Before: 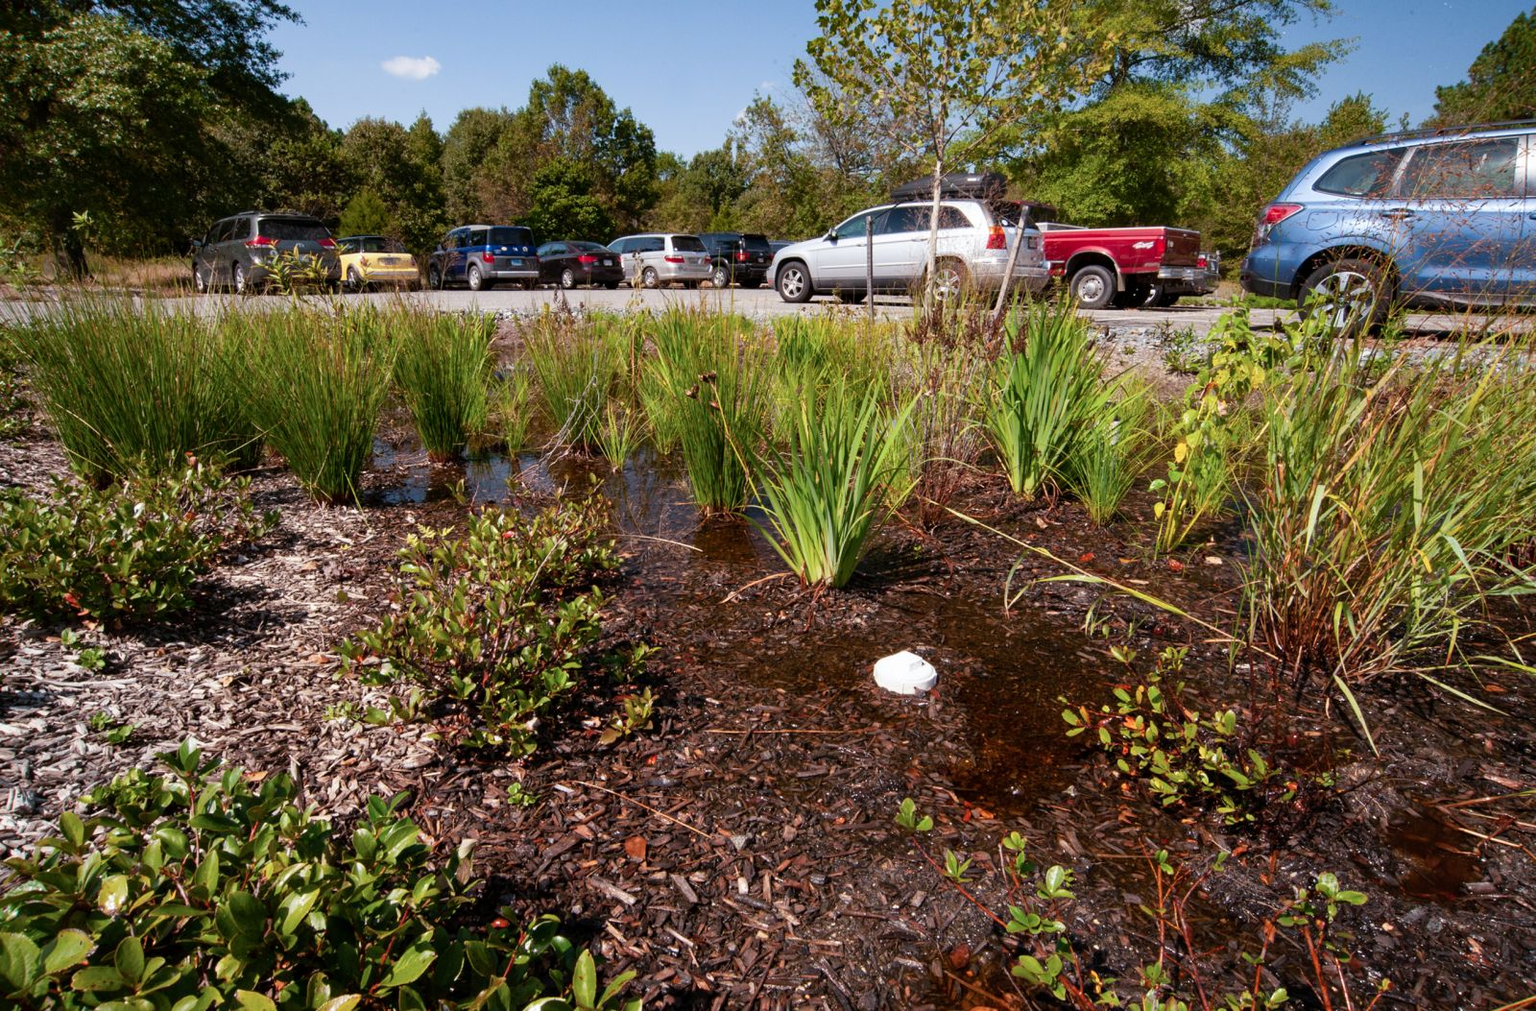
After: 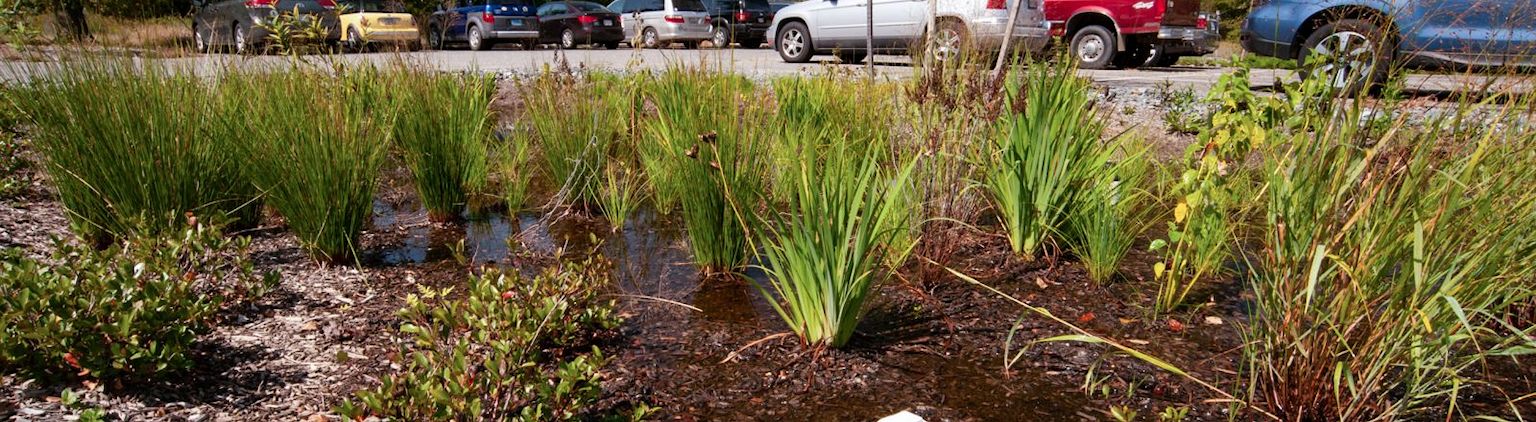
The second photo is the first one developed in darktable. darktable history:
crop and rotate: top 23.84%, bottom 34.294%
exposure: compensate highlight preservation false
